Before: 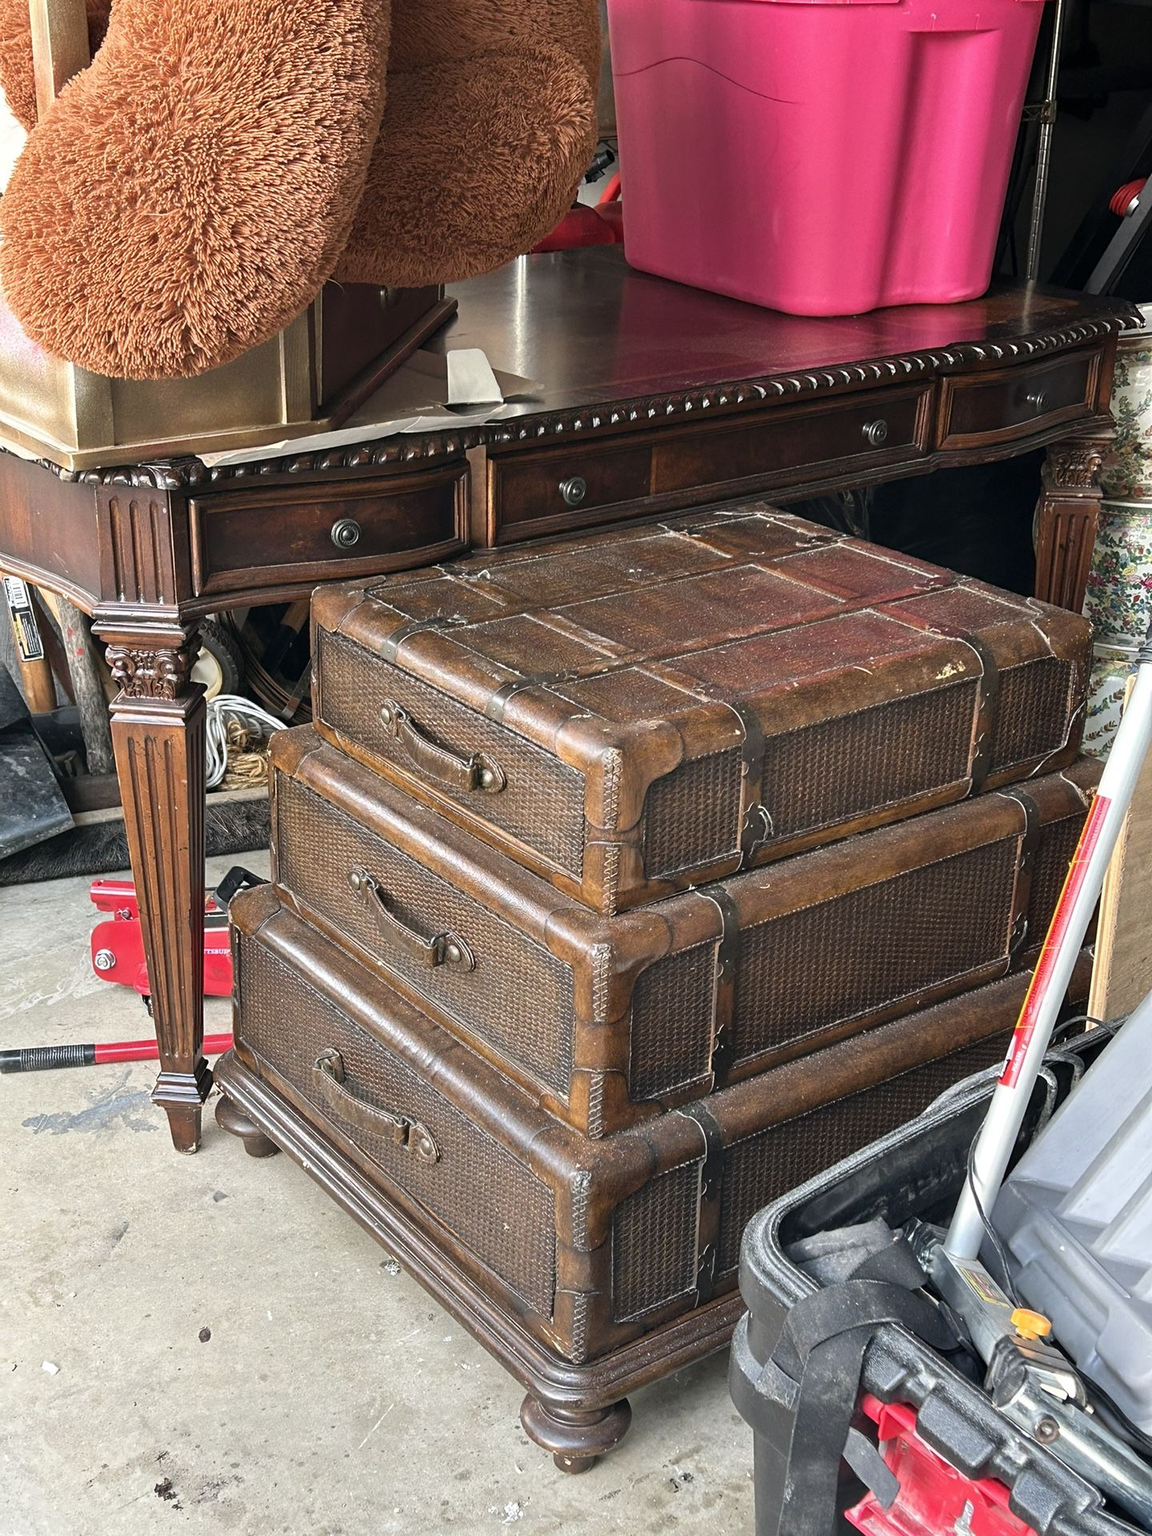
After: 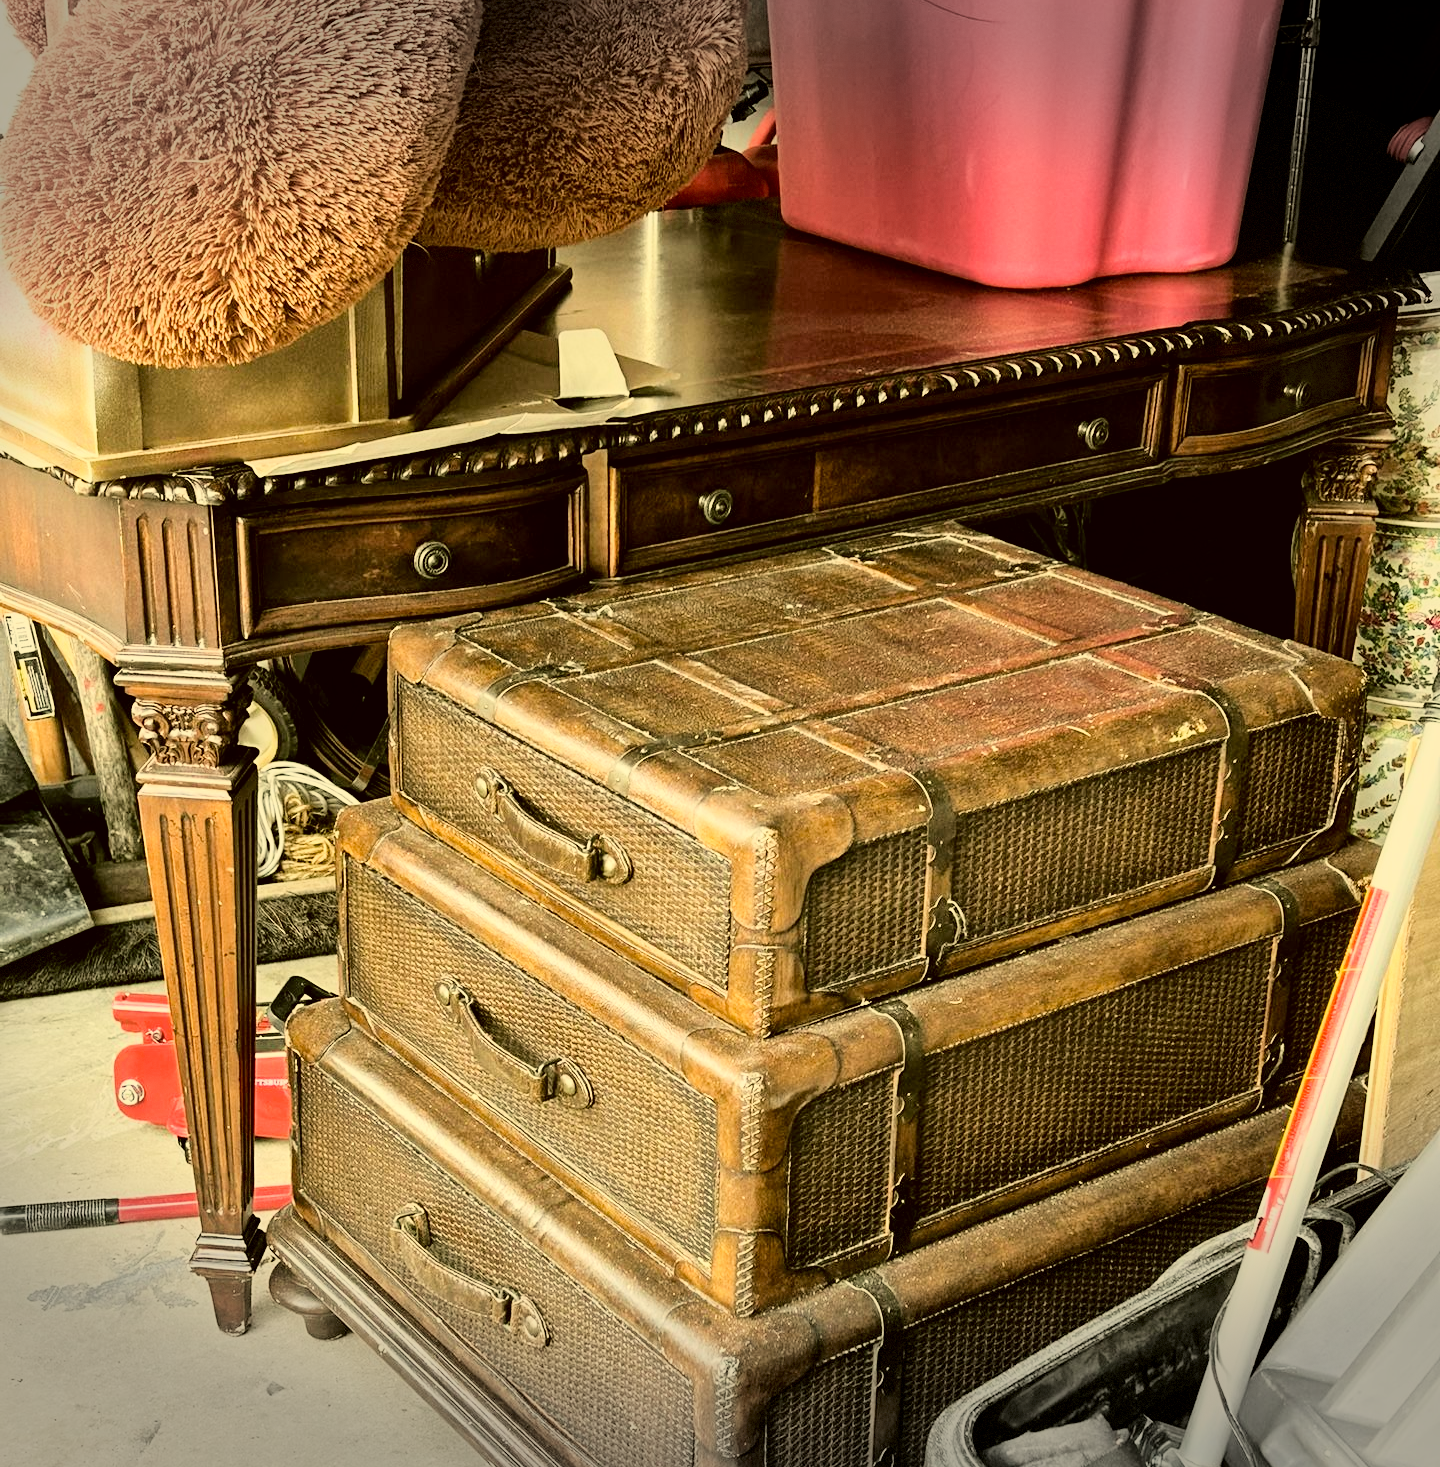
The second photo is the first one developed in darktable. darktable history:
crop: top 5.578%, bottom 17.997%
tone curve: curves: ch0 [(0, 0) (0.003, 0.003) (0.011, 0.01) (0.025, 0.023) (0.044, 0.041) (0.069, 0.064) (0.1, 0.094) (0.136, 0.143) (0.177, 0.205) (0.224, 0.281) (0.277, 0.367) (0.335, 0.457) (0.399, 0.542) (0.468, 0.629) (0.543, 0.711) (0.623, 0.788) (0.709, 0.863) (0.801, 0.912) (0.898, 0.955) (1, 1)], color space Lab, independent channels
local contrast: mode bilateral grid, contrast 20, coarseness 50, detail 141%, midtone range 0.2
color correction: highlights a* 0.119, highlights b* 29.53, shadows a* -0.203, shadows b* 21.33
vignetting: fall-off start 100.28%, width/height ratio 1.307, dithering 8-bit output
filmic rgb: black relative exposure -7.65 EV, white relative exposure 4.56 EV, hardness 3.61, iterations of high-quality reconstruction 0
exposure: black level correction 0.001, compensate highlight preservation false
